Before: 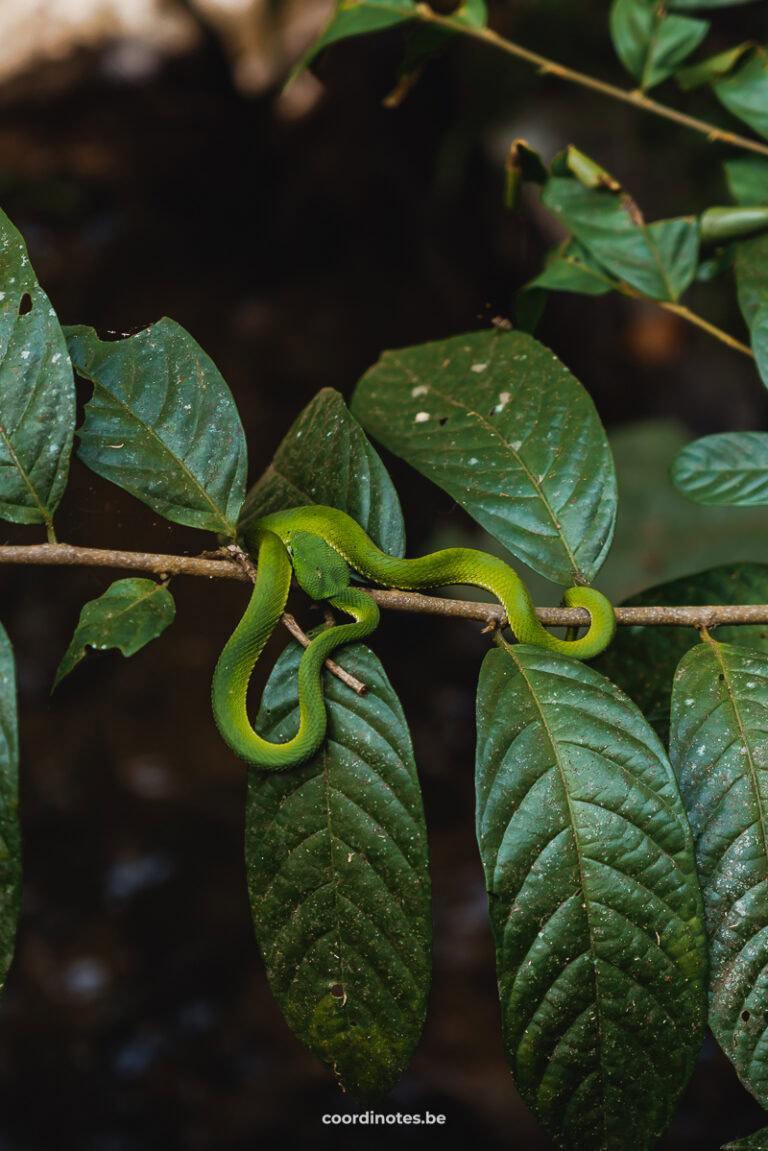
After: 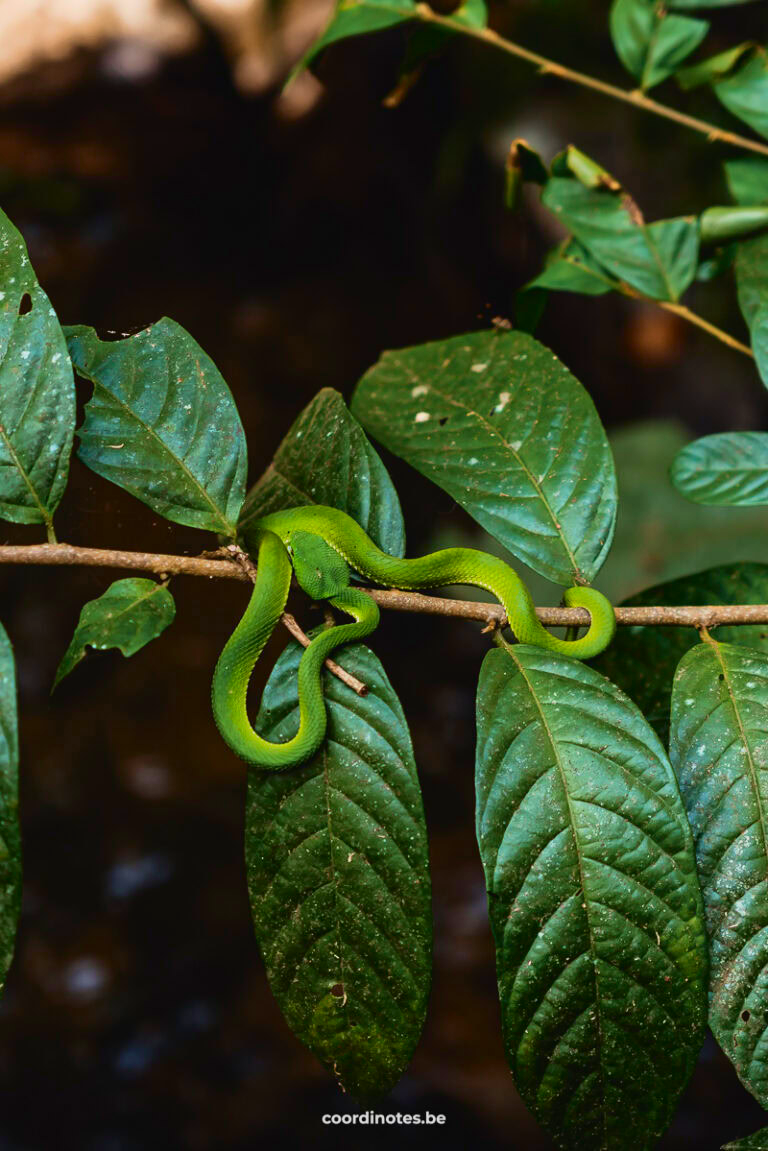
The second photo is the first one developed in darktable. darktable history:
tone curve: curves: ch0 [(0, 0) (0.091, 0.077) (0.389, 0.458) (0.745, 0.82) (0.856, 0.899) (0.92, 0.938) (1, 0.973)]; ch1 [(0, 0) (0.437, 0.404) (0.5, 0.5) (0.529, 0.55) (0.58, 0.6) (0.616, 0.649) (1, 1)]; ch2 [(0, 0) (0.442, 0.415) (0.5, 0.5) (0.535, 0.557) (0.585, 0.62) (1, 1)], color space Lab, independent channels, preserve colors none
